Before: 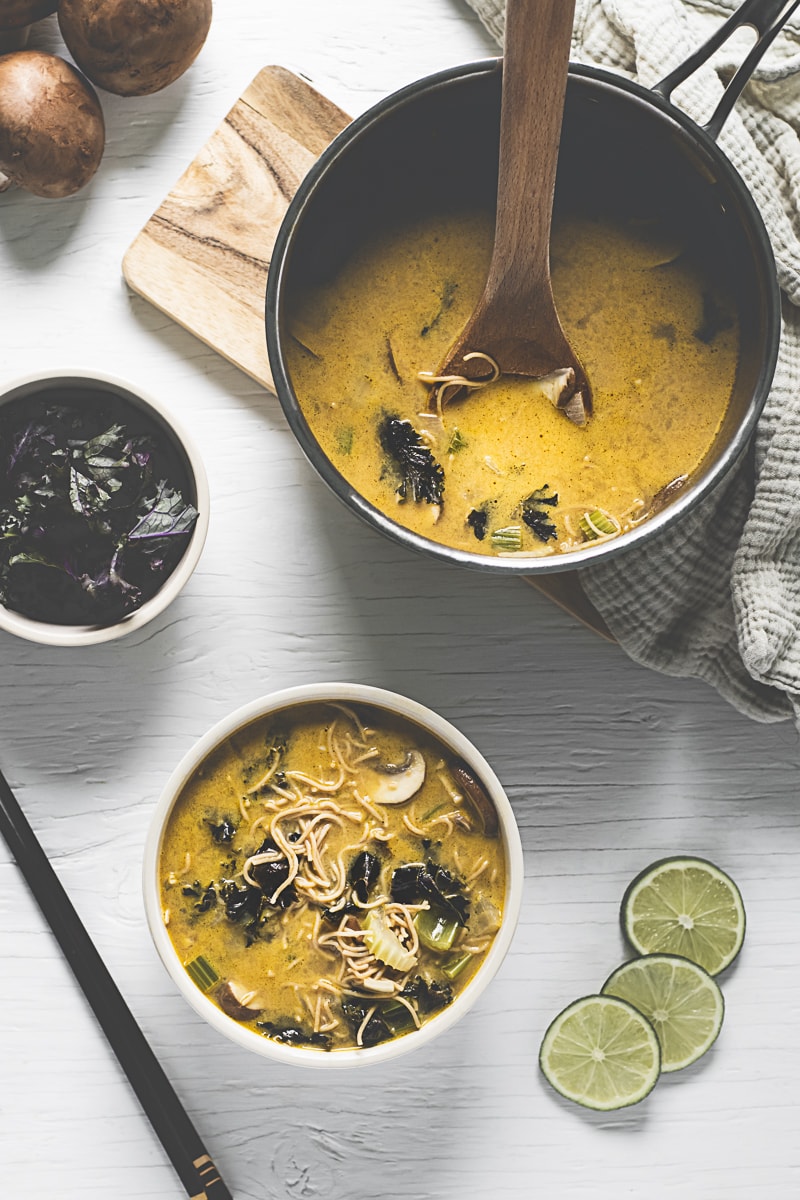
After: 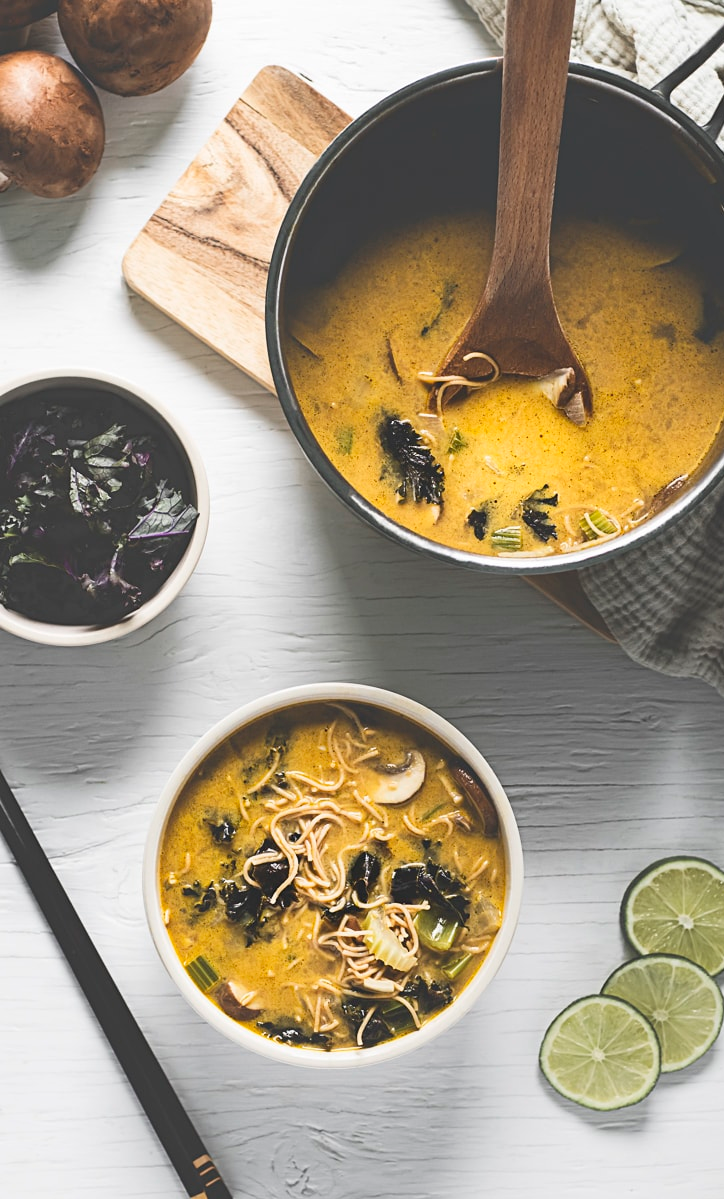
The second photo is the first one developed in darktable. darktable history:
crop: right 9.489%, bottom 0.041%
